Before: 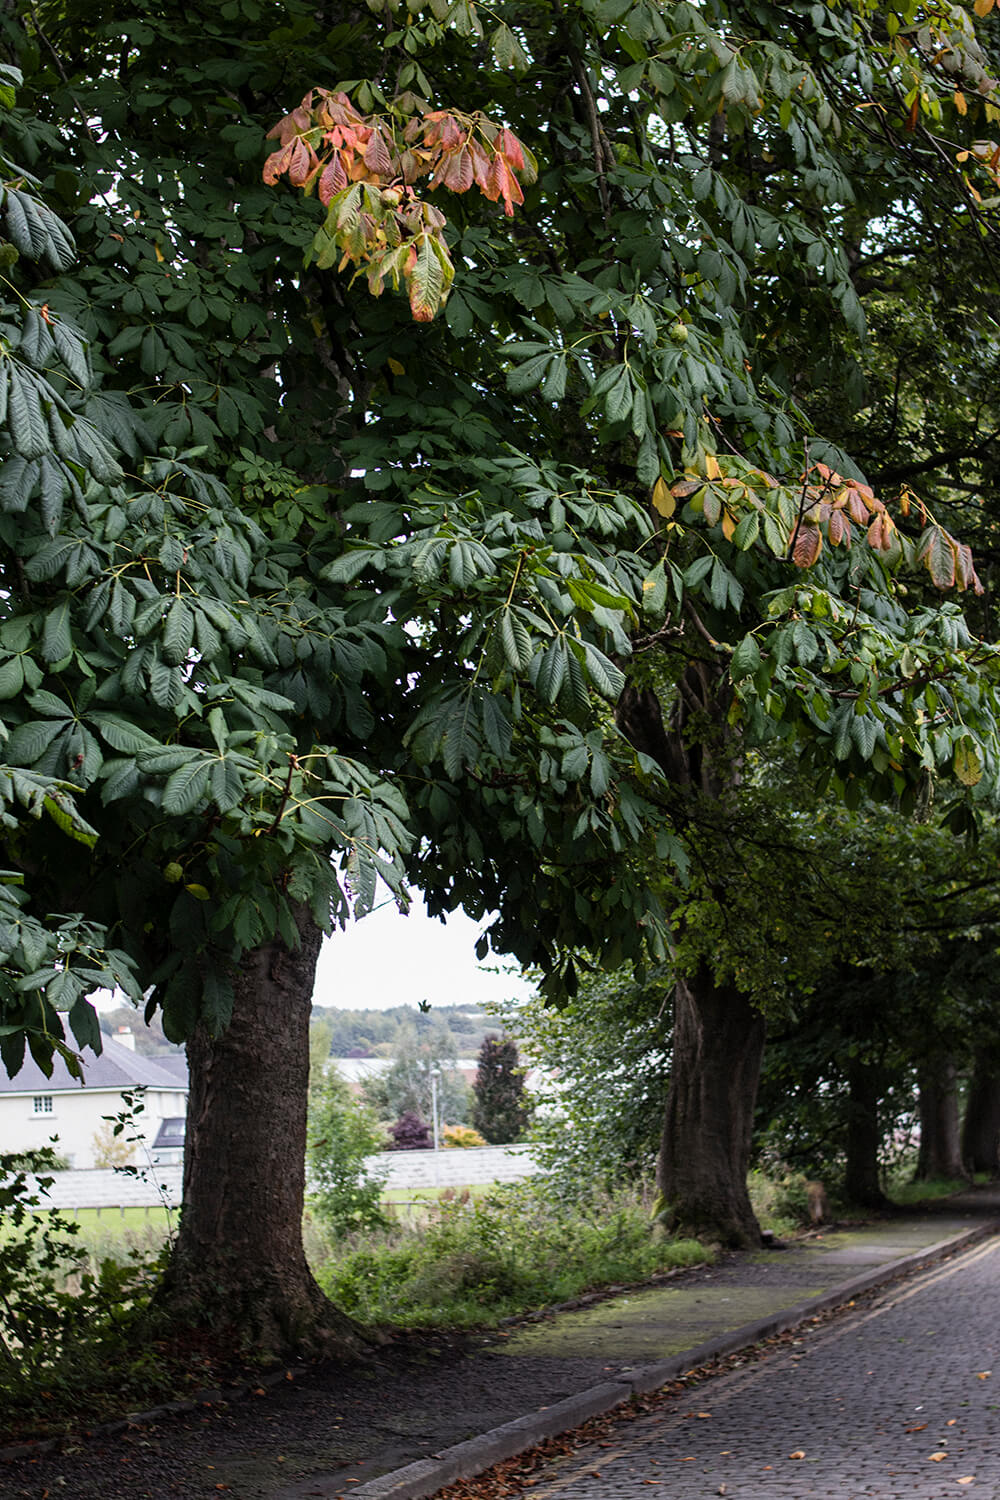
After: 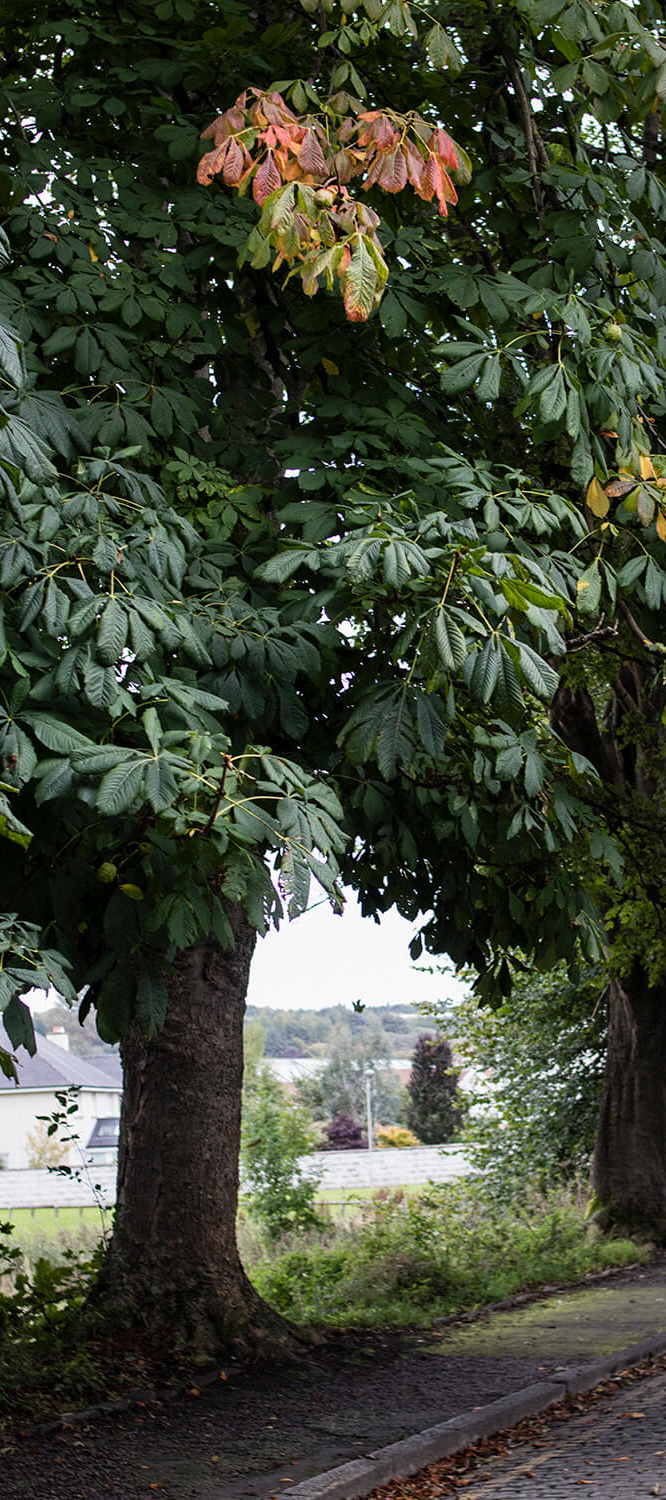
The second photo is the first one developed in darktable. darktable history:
crop and rotate: left 6.674%, right 26.65%
